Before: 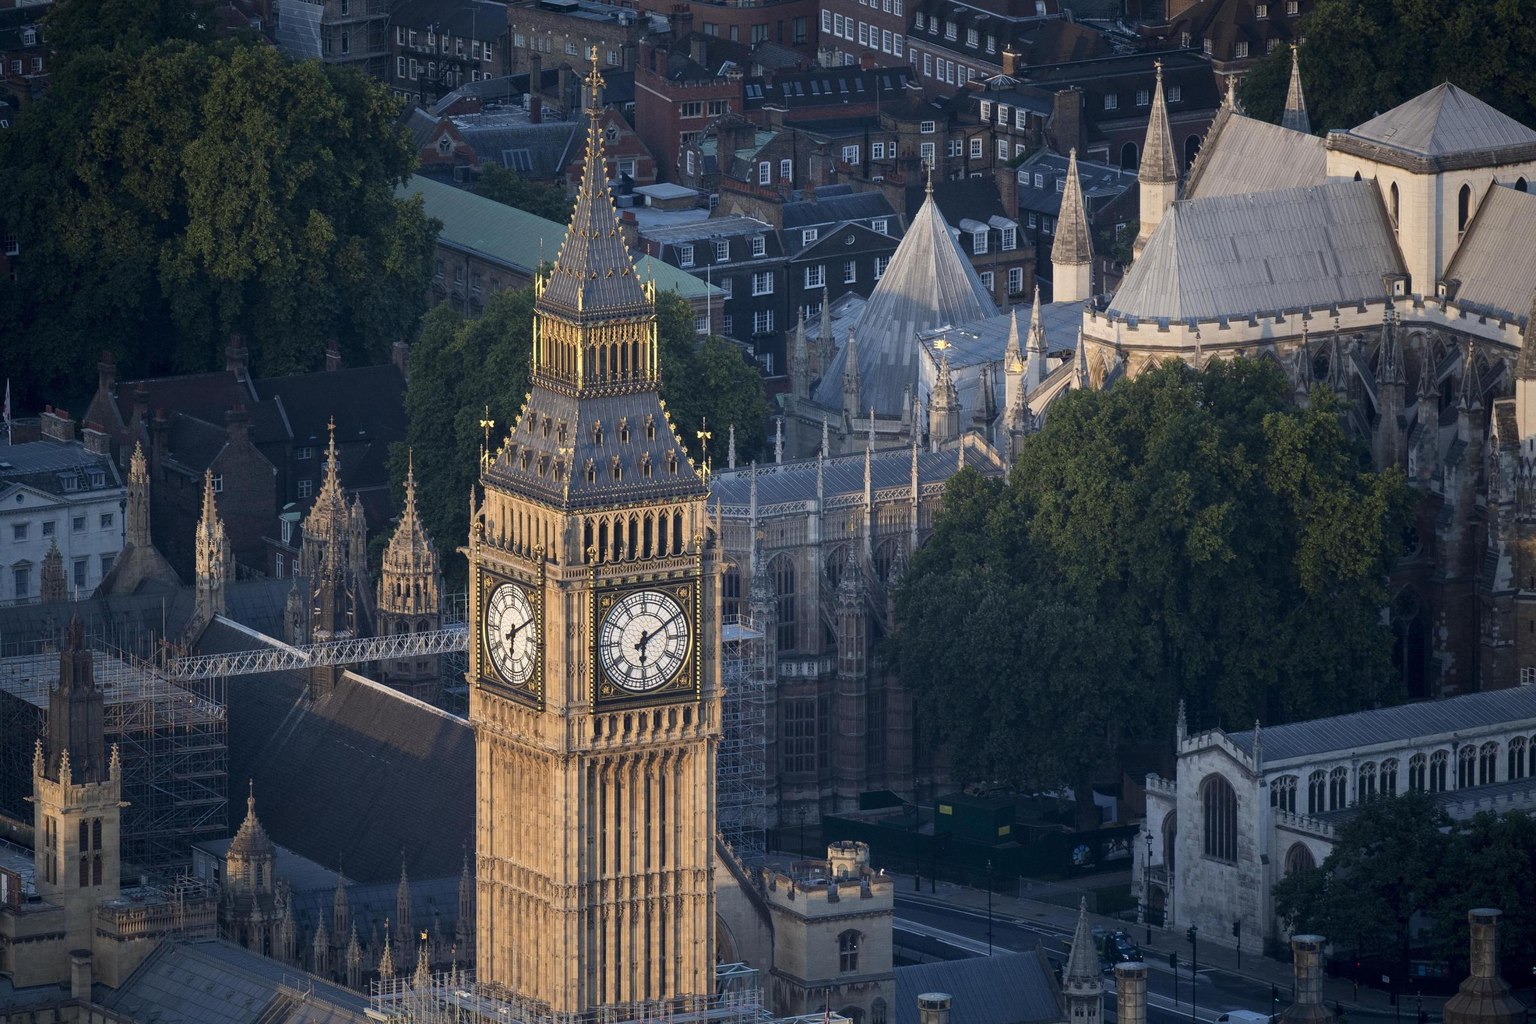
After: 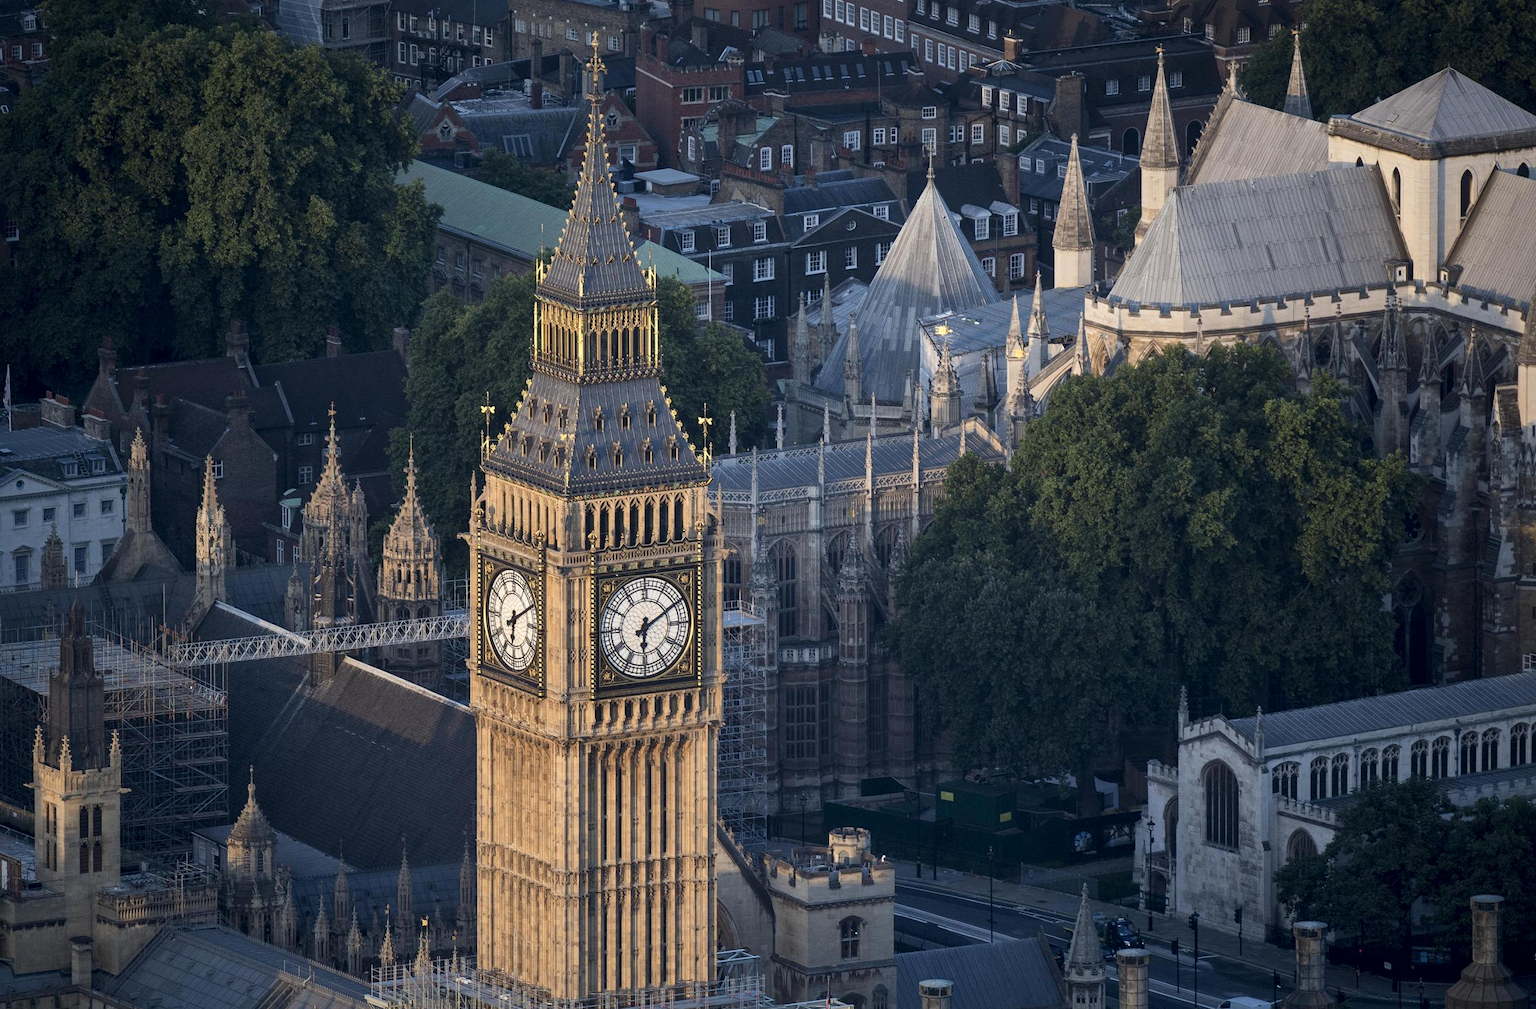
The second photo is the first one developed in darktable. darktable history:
crop: top 1.449%, right 0.105%
local contrast: mode bilateral grid, contrast 20, coarseness 50, detail 129%, midtone range 0.2
